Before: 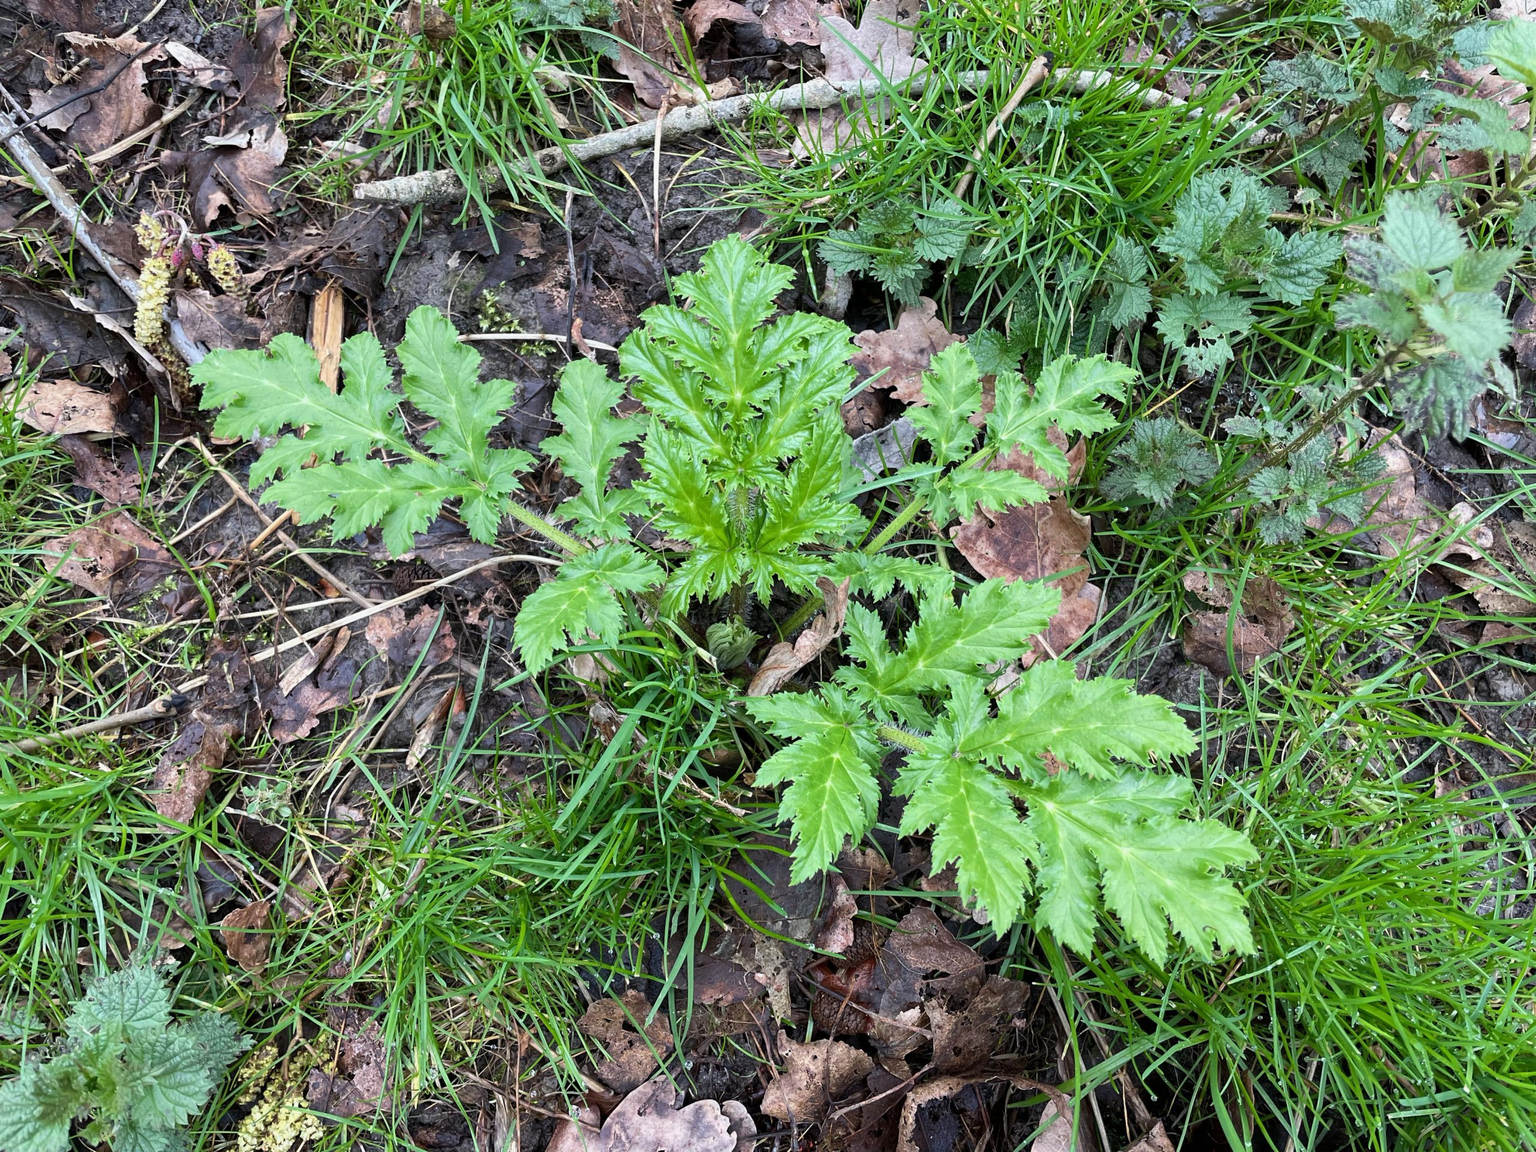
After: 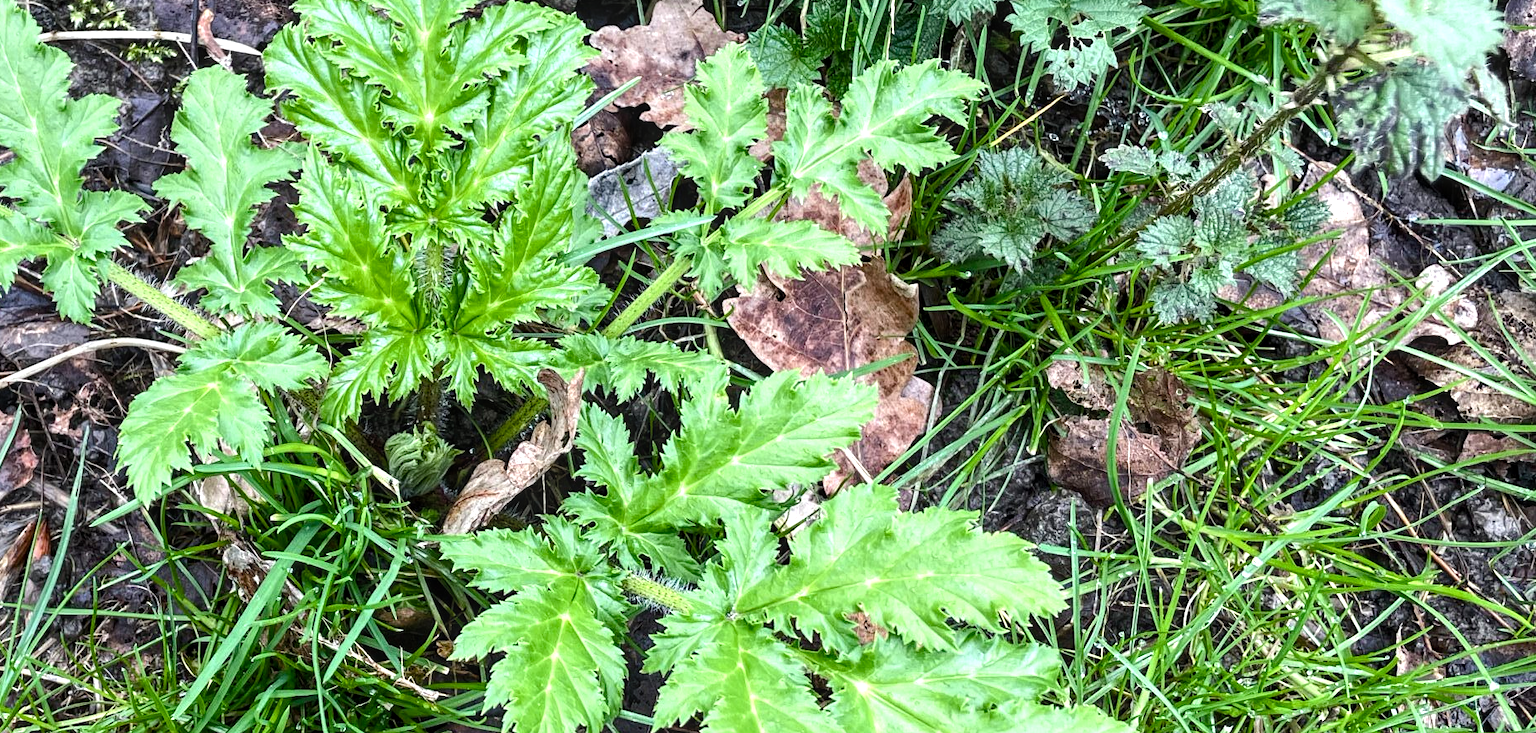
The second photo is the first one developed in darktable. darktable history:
color balance rgb: perceptual saturation grading › global saturation 20%, perceptual saturation grading › highlights -25%, perceptual saturation grading › shadows 25%
tone equalizer: -8 EV -0.75 EV, -7 EV -0.7 EV, -6 EV -0.6 EV, -5 EV -0.4 EV, -3 EV 0.4 EV, -2 EV 0.6 EV, -1 EV 0.7 EV, +0 EV 0.75 EV, edges refinement/feathering 500, mask exposure compensation -1.57 EV, preserve details no
crop and rotate: left 27.938%, top 27.046%, bottom 27.046%
local contrast: on, module defaults
